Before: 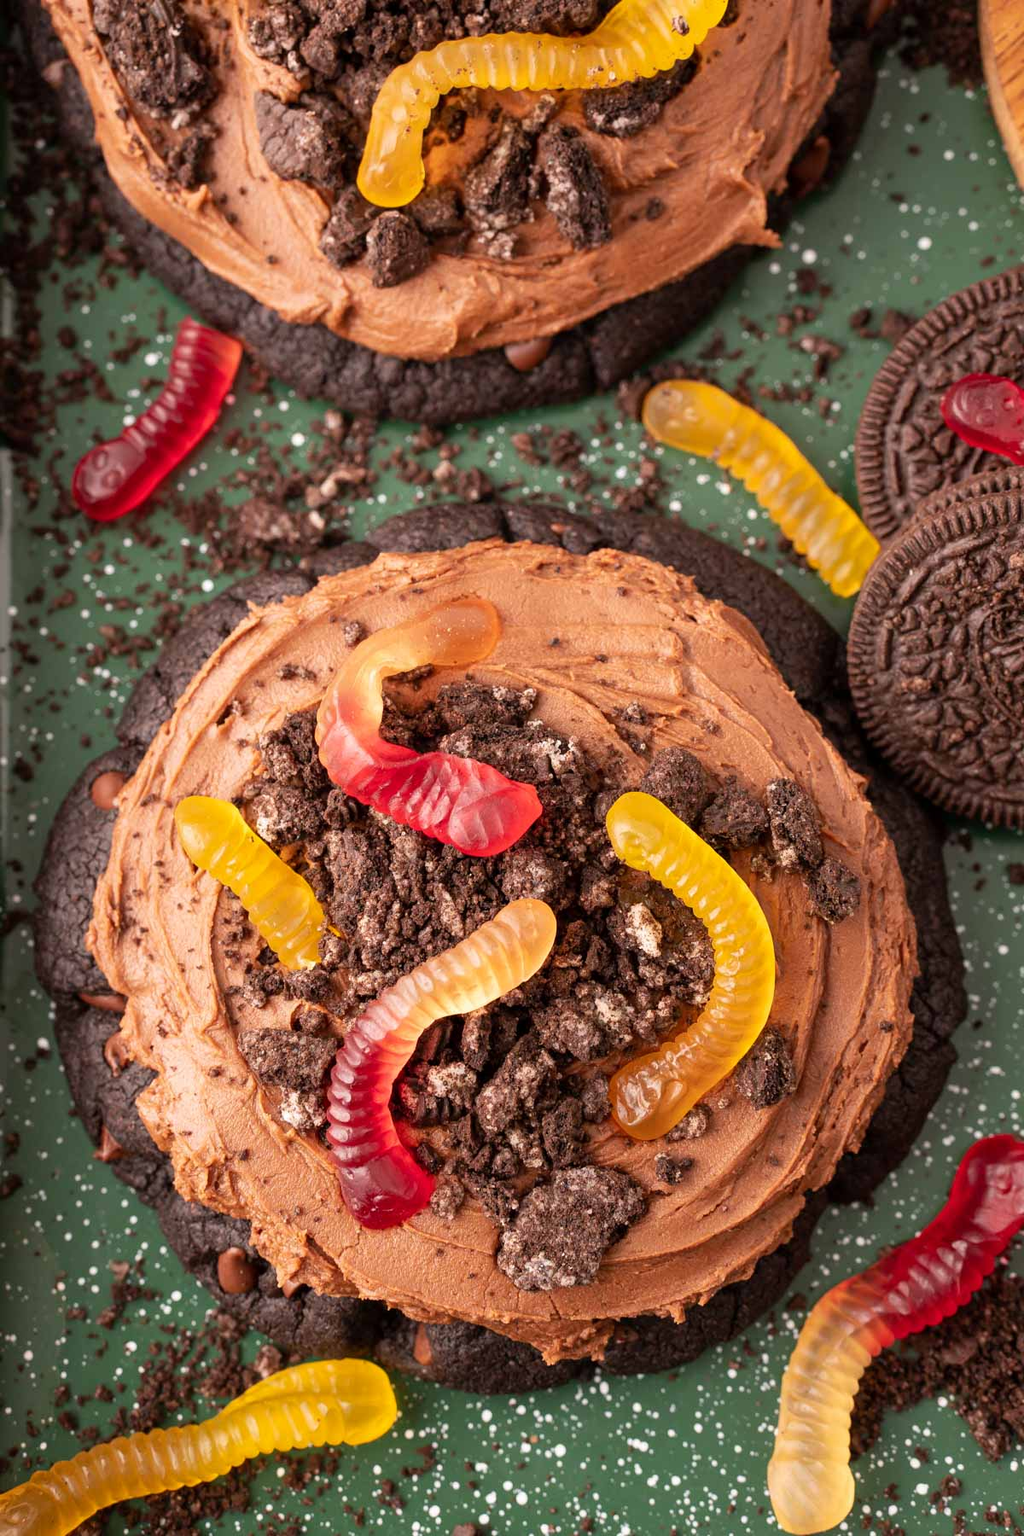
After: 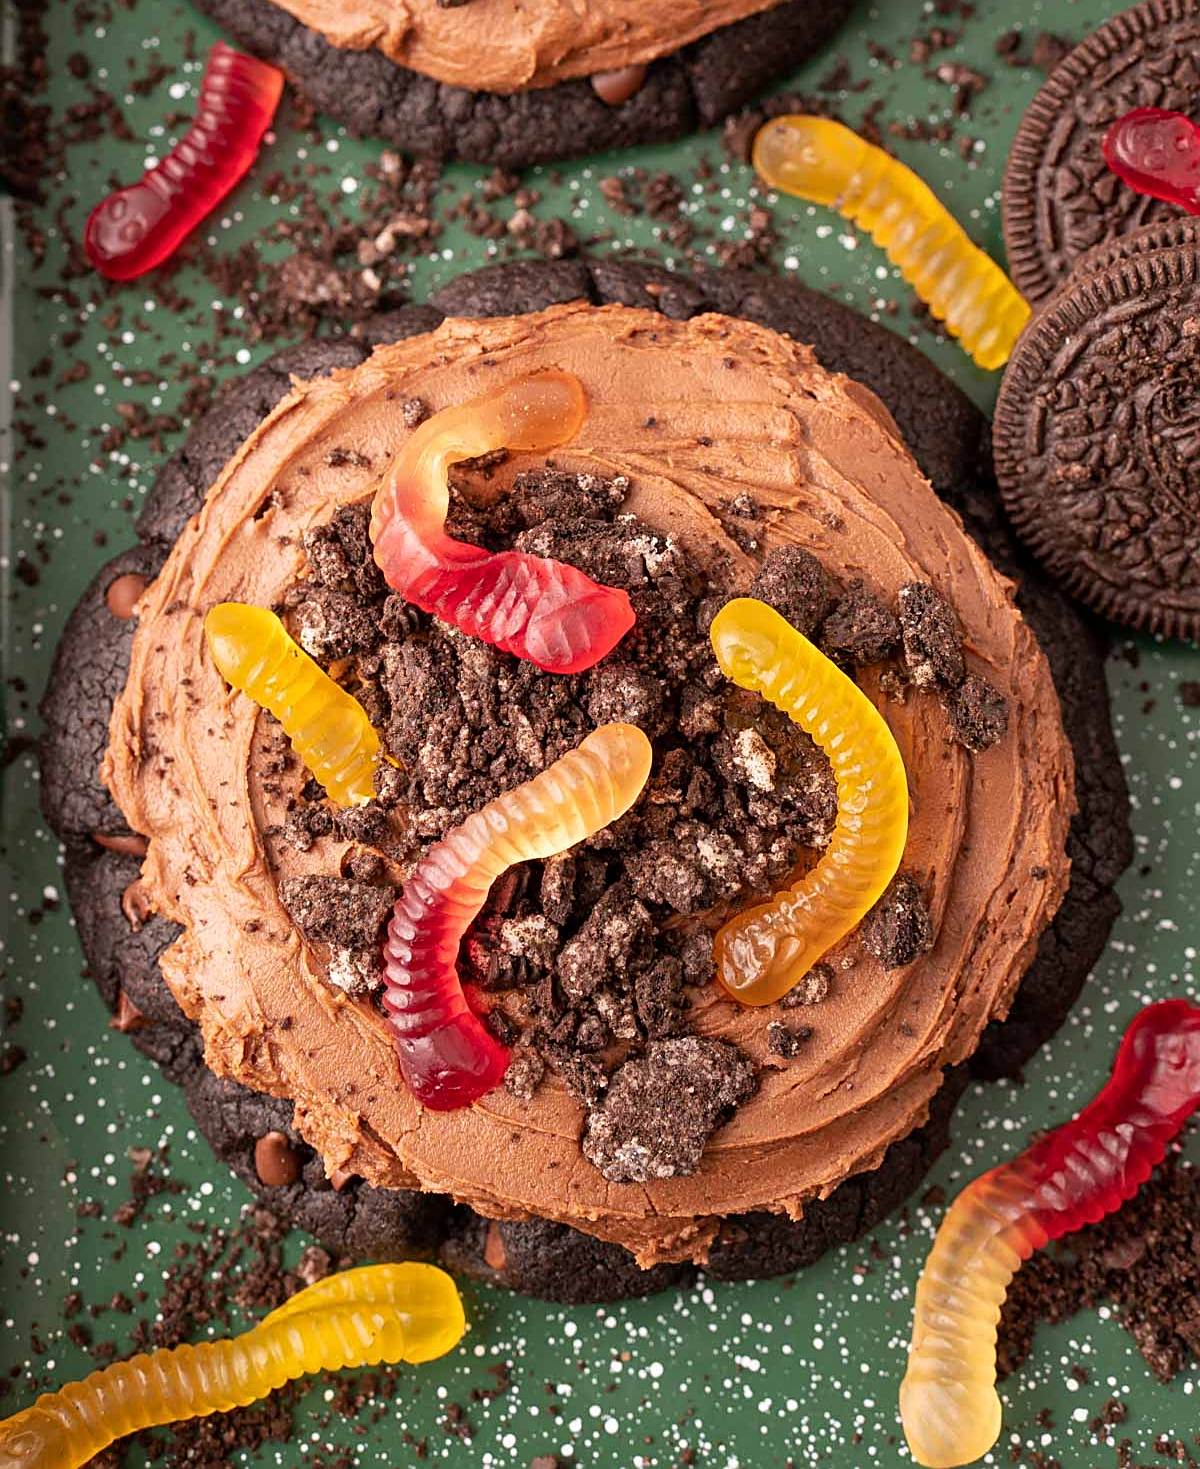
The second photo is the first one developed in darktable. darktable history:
crop and rotate: top 18.374%
sharpen: on, module defaults
local contrast: mode bilateral grid, contrast 10, coarseness 24, detail 115%, midtone range 0.2
